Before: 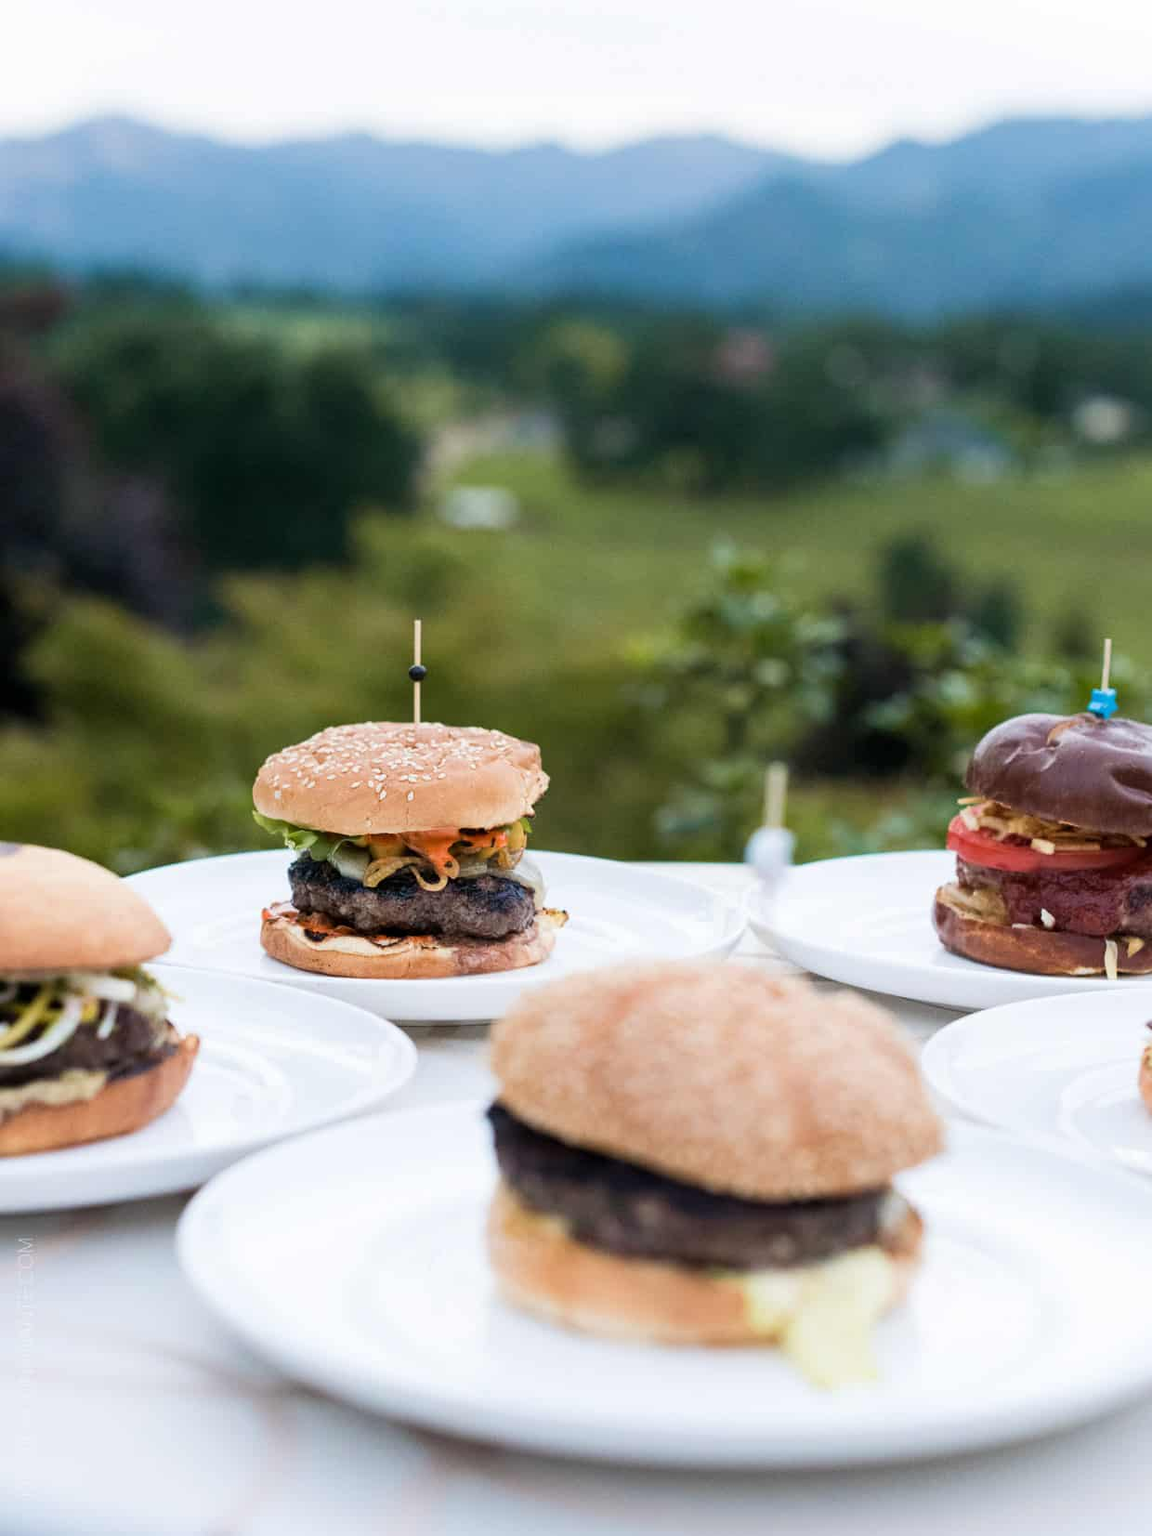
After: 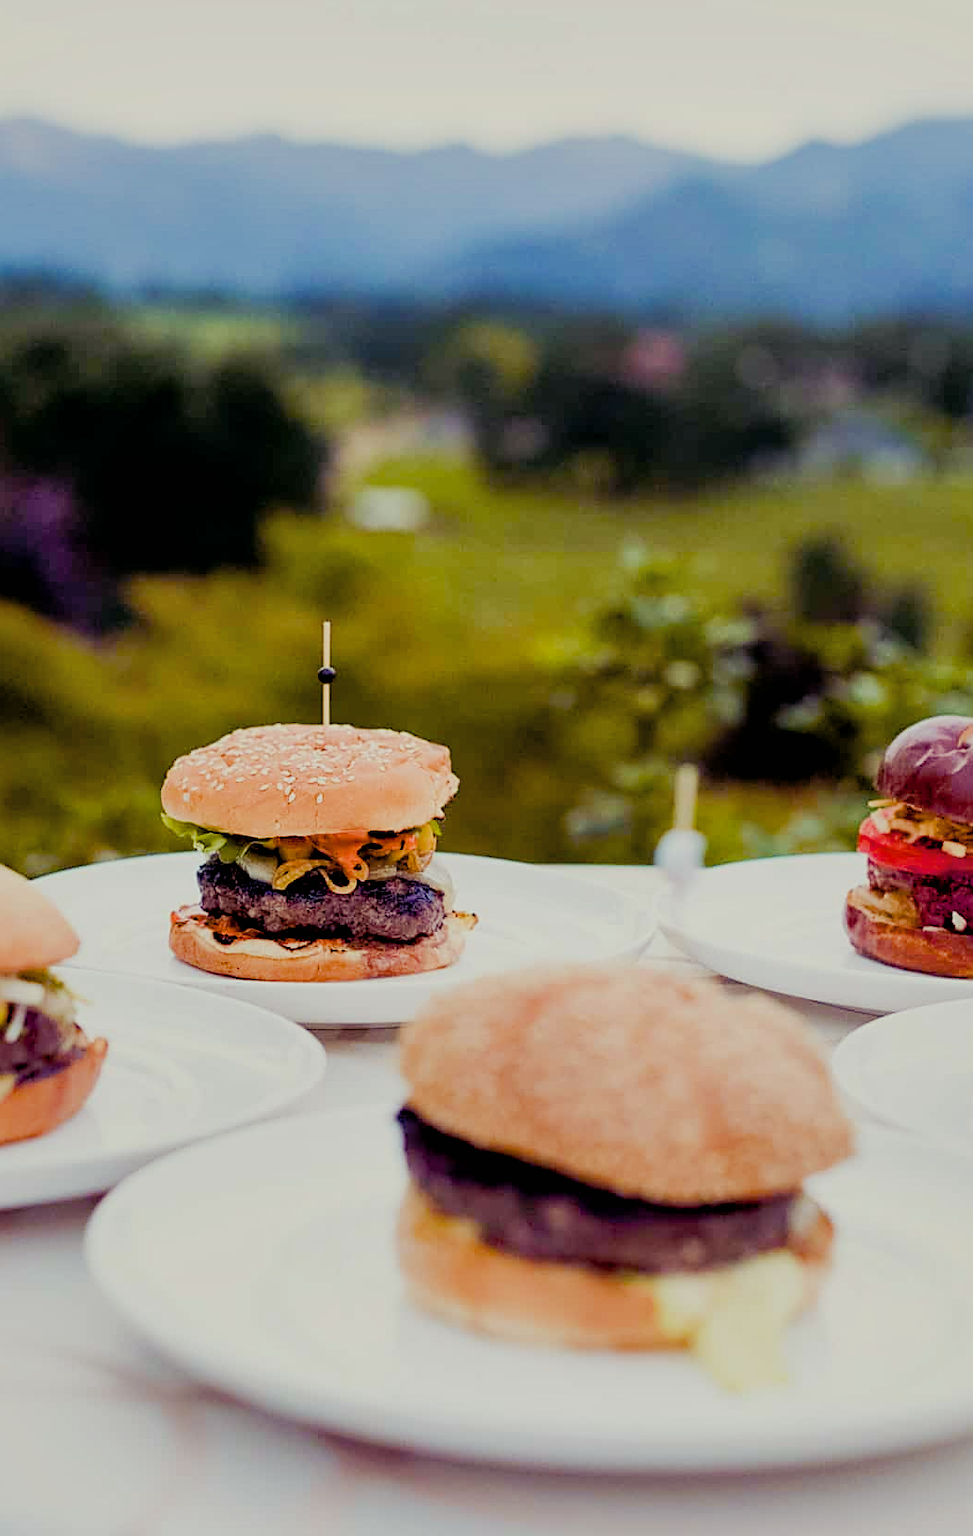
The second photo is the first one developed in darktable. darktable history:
sharpen: on, module defaults
crop: left 8.026%, right 7.374%
color balance rgb: shadows lift › luminance -21.66%, shadows lift › chroma 8.98%, shadows lift › hue 283.37°, power › chroma 1.55%, power › hue 25.59°, highlights gain › luminance 6.08%, highlights gain › chroma 2.55%, highlights gain › hue 90°, global offset › luminance -0.87%, perceptual saturation grading › global saturation 27.49%, perceptual saturation grading › highlights -28.39%, perceptual saturation grading › mid-tones 15.22%, perceptual saturation grading › shadows 33.98%, perceptual brilliance grading › highlights 10%, perceptual brilliance grading › mid-tones 5%
filmic rgb: black relative exposure -8.54 EV, white relative exposure 5.52 EV, hardness 3.39, contrast 1.016
shadows and highlights: on, module defaults
